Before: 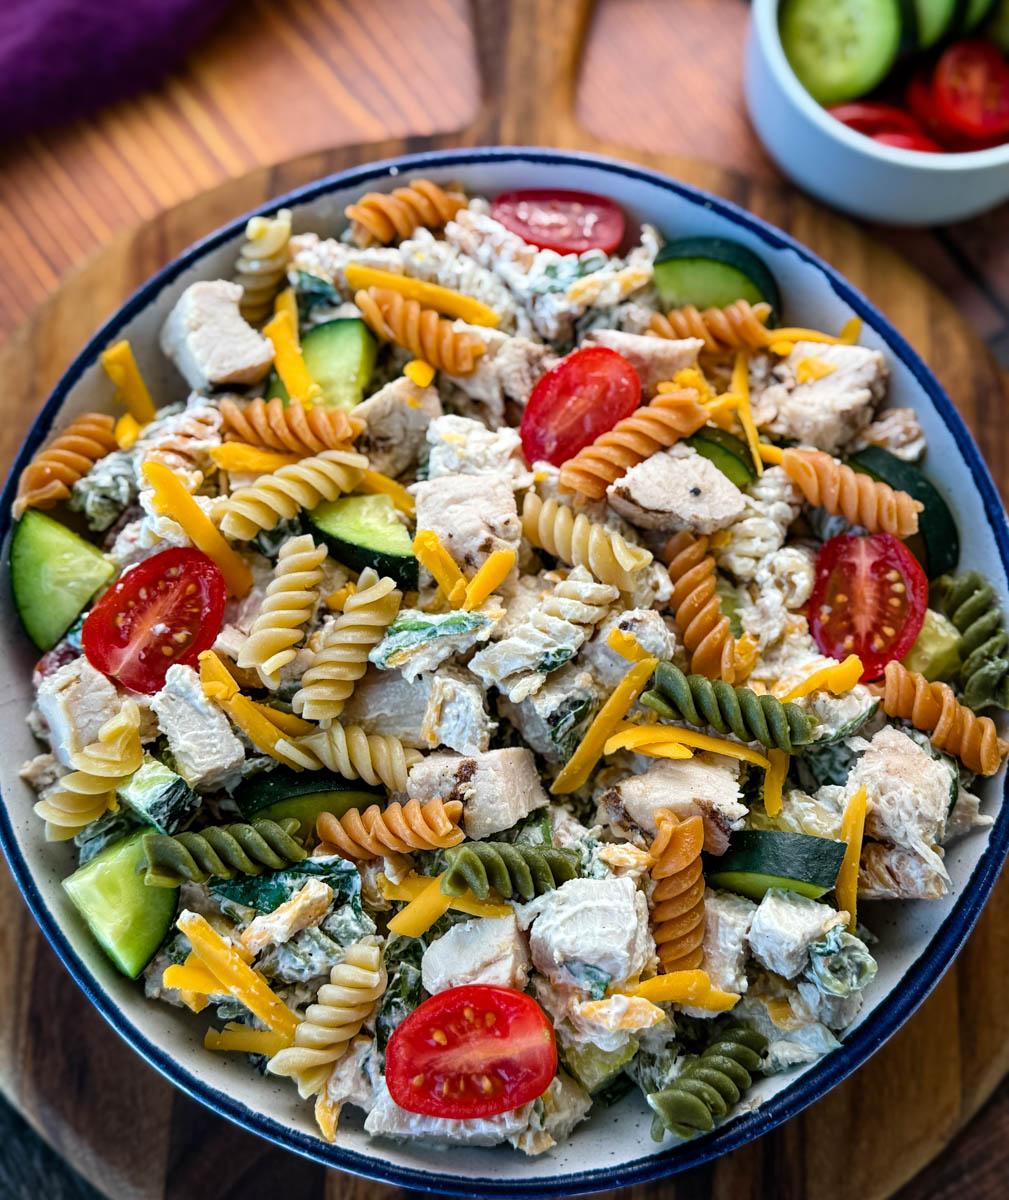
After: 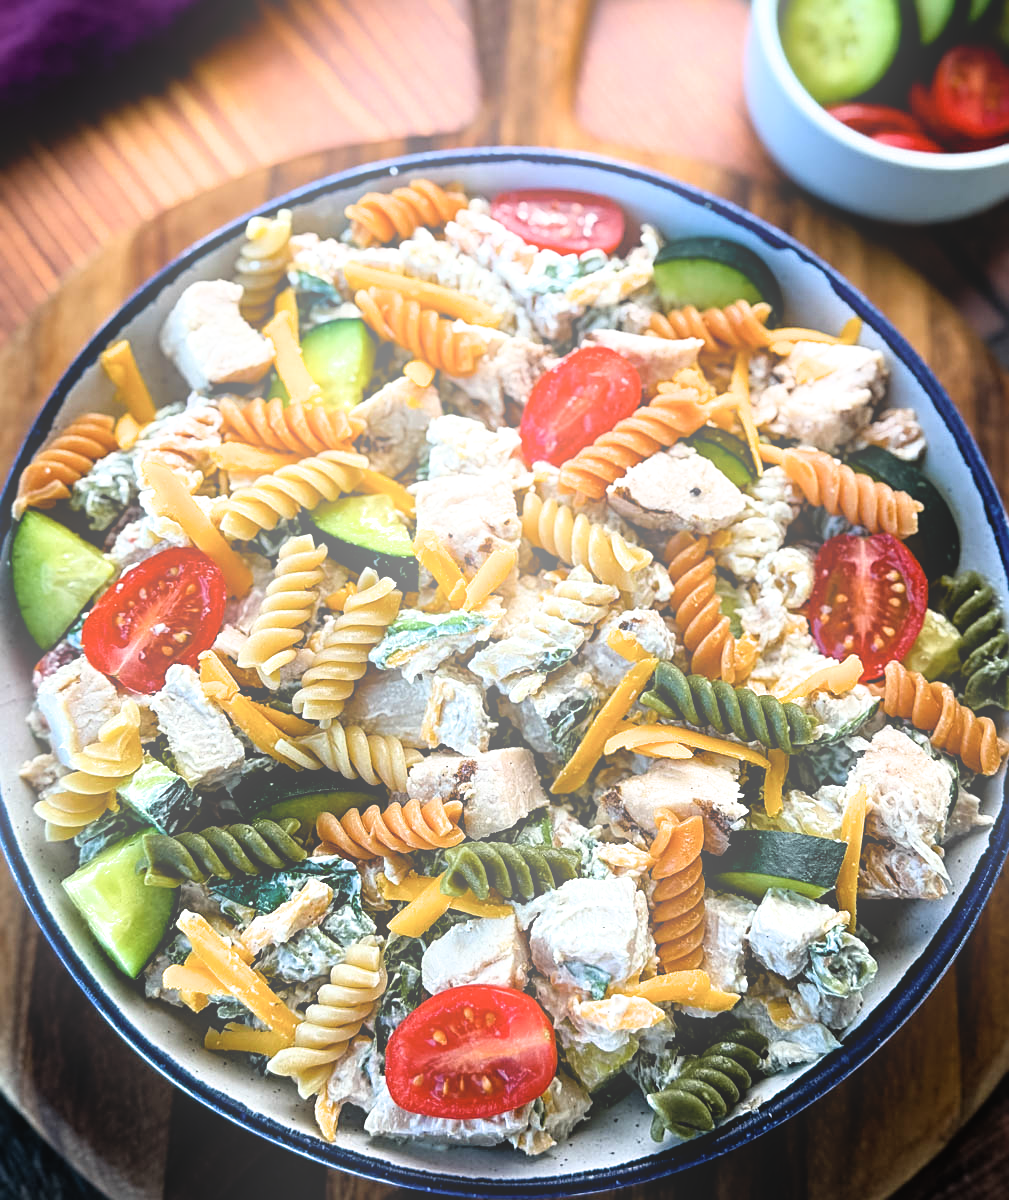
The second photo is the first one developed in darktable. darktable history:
filmic rgb: white relative exposure 2.2 EV, hardness 6.97
sharpen: on, module defaults
bloom: on, module defaults
